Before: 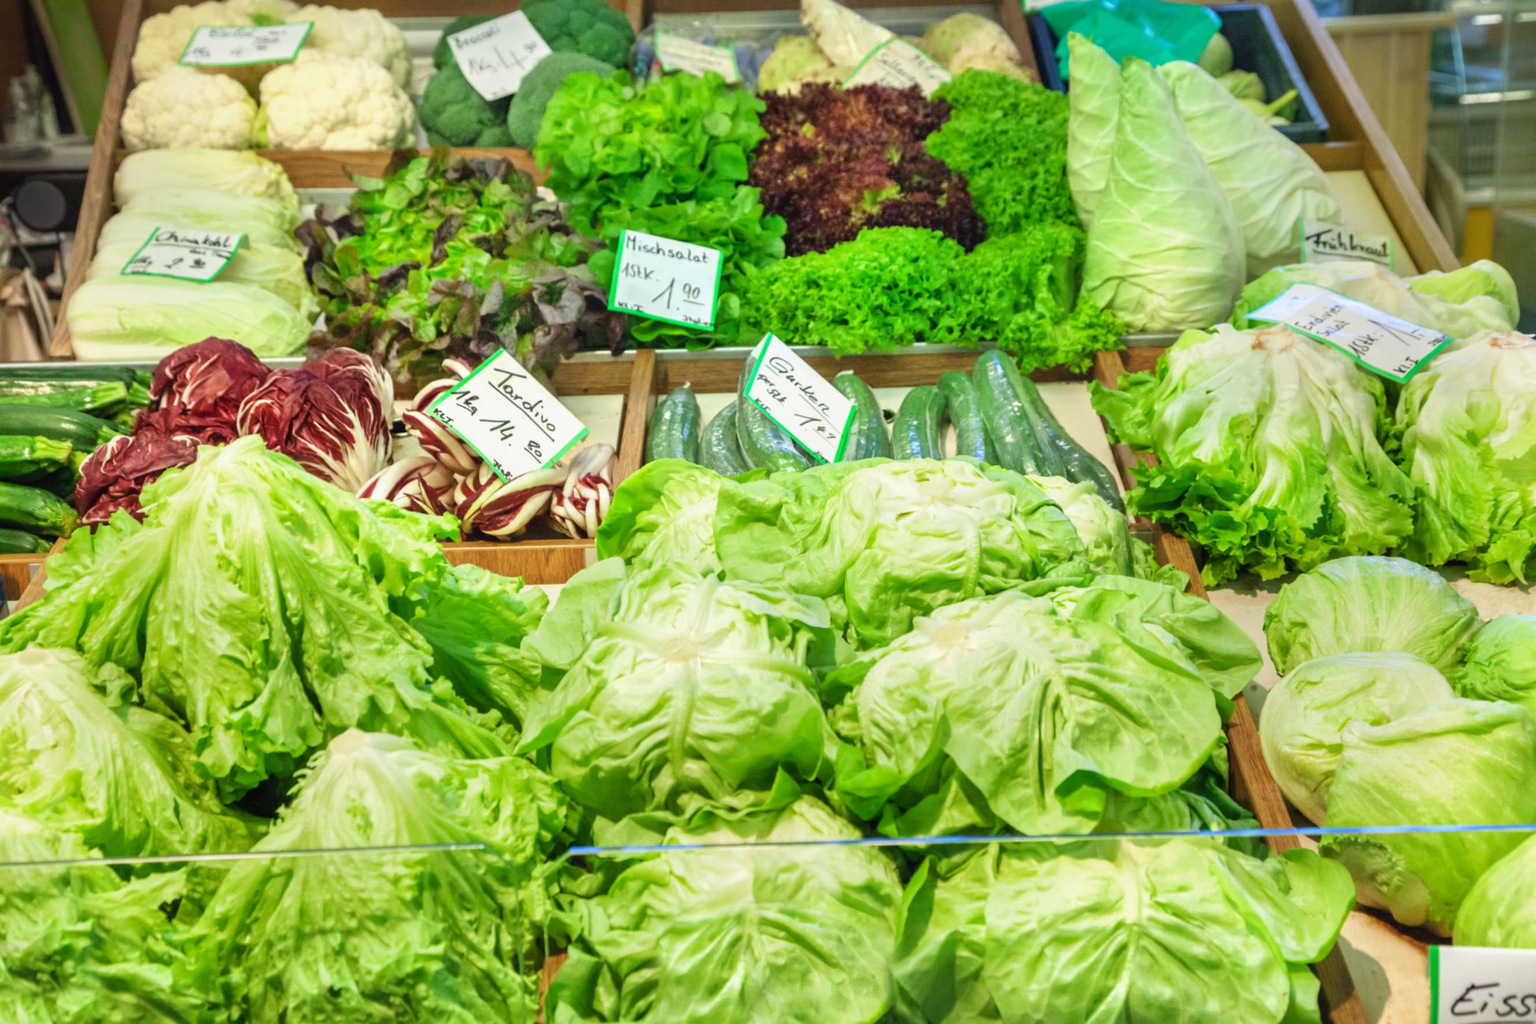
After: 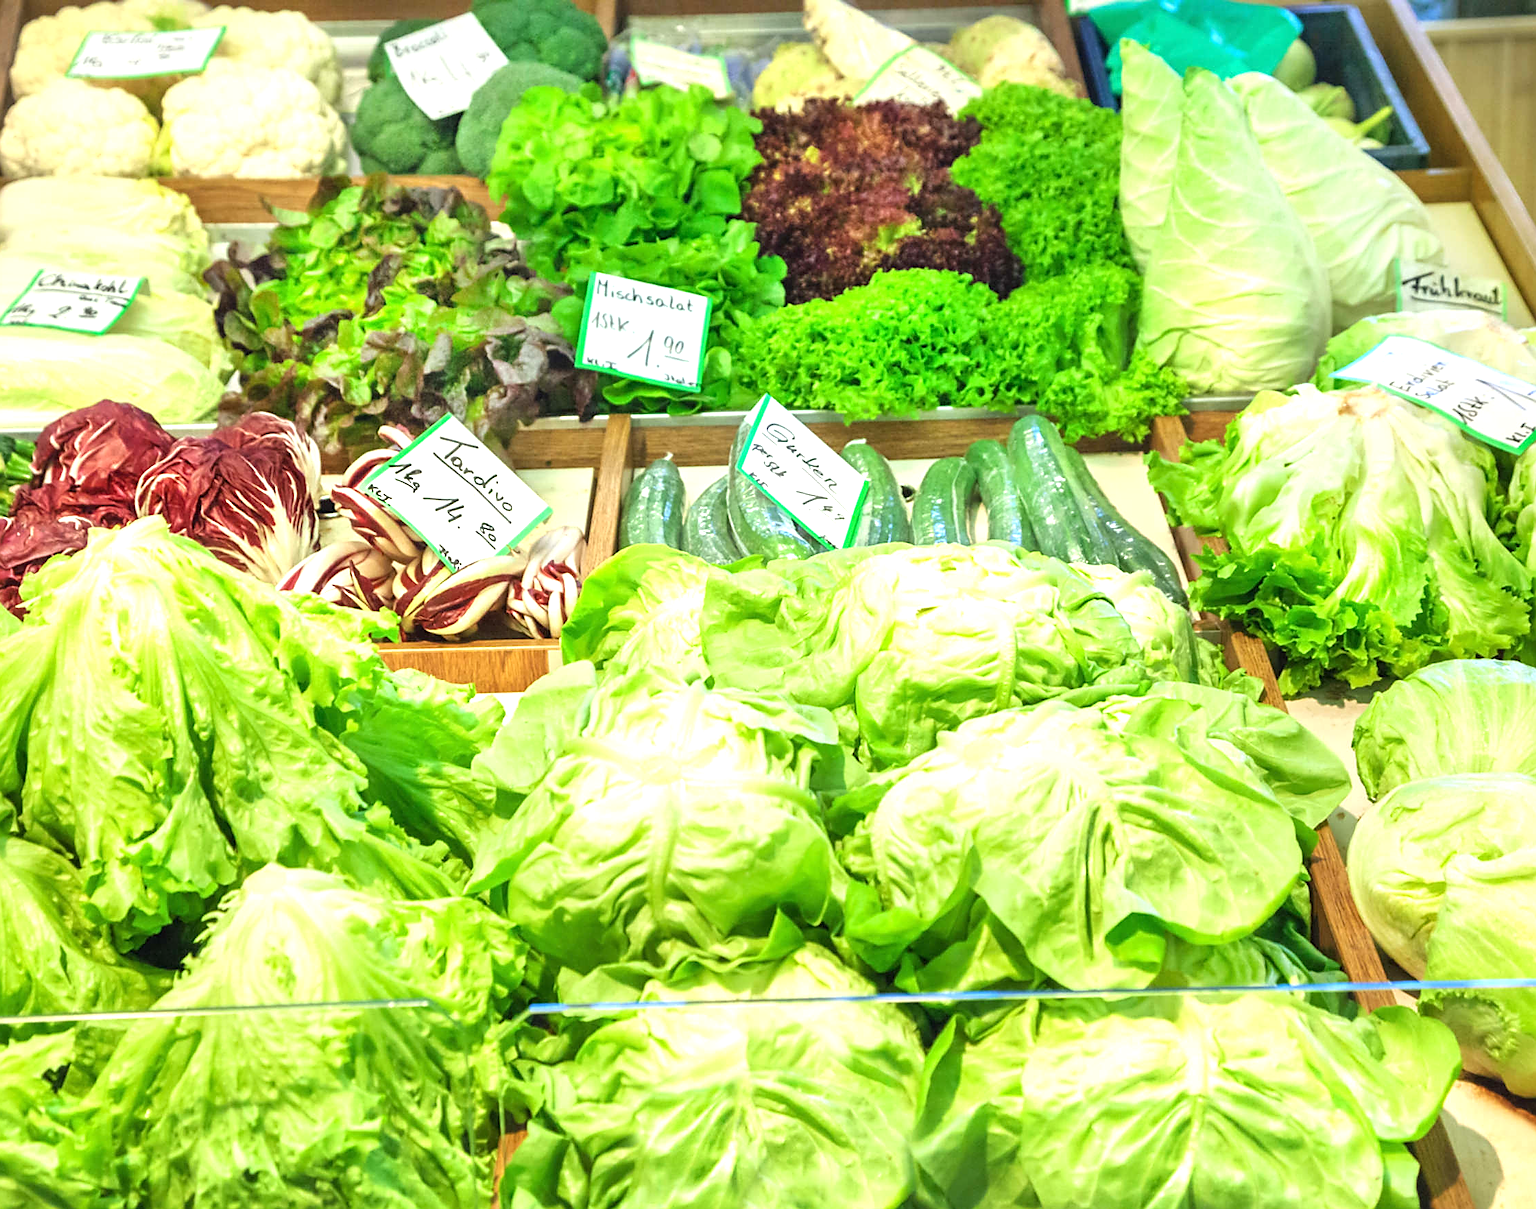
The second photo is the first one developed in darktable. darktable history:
crop: left 8.026%, right 7.374%
sharpen: radius 1.4, amount 1.25, threshold 0.7
exposure: black level correction 0, exposure 0.7 EV, compensate highlight preservation false
